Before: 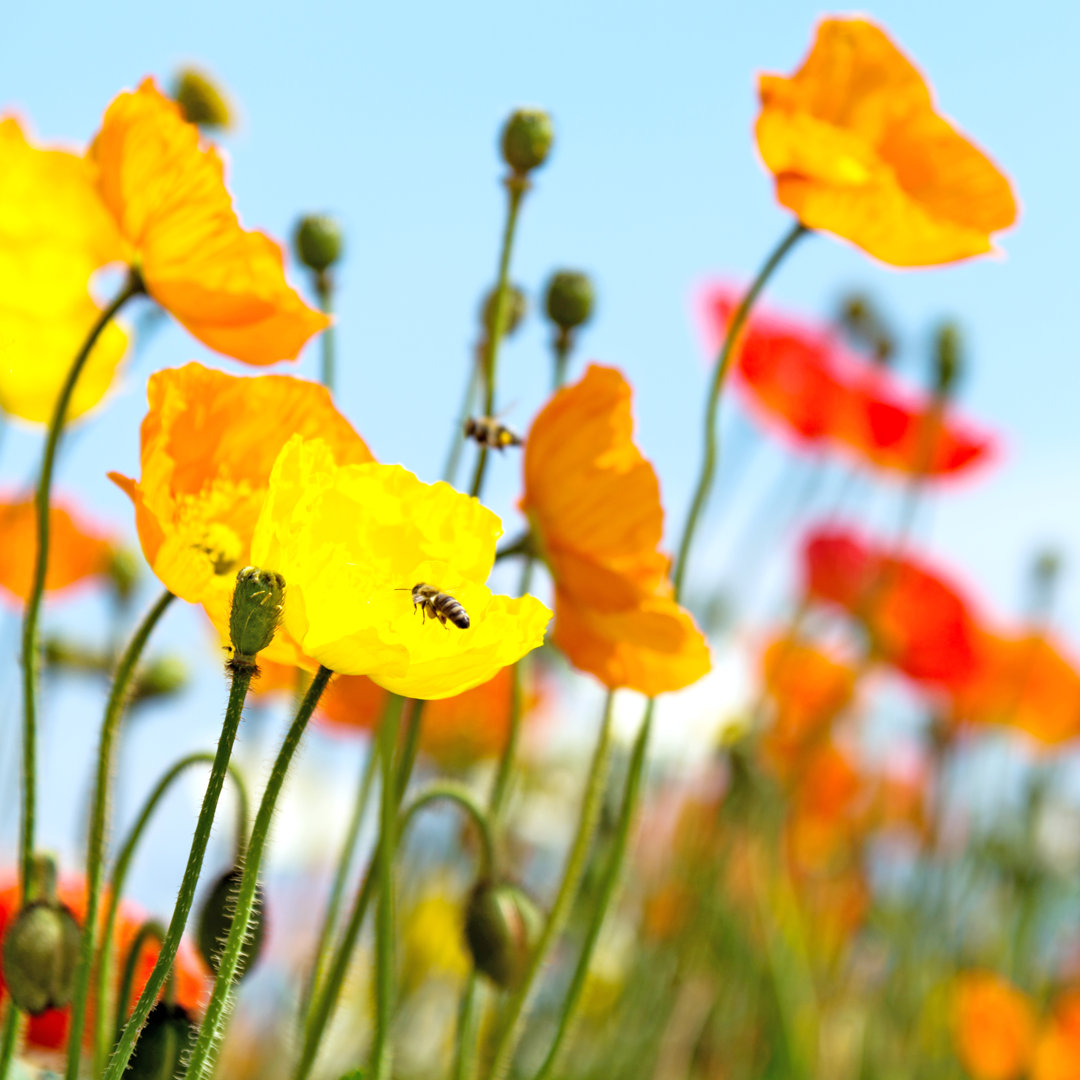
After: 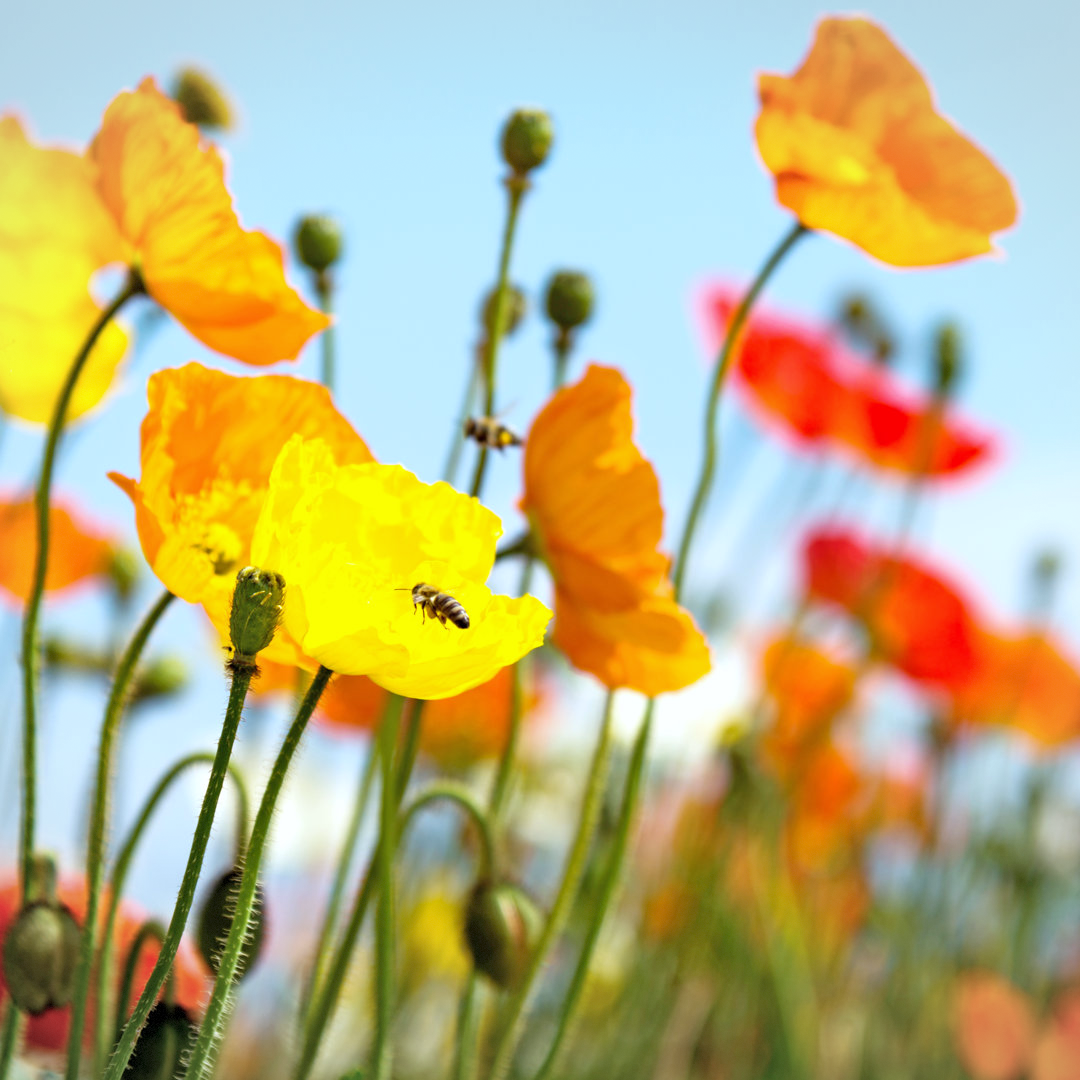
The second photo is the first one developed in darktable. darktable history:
vignetting: fall-off start 85%, fall-off radius 80%, brightness -0.182, saturation -0.3, width/height ratio 1.219, dithering 8-bit output, unbound false
white balance: red 0.986, blue 1.01
